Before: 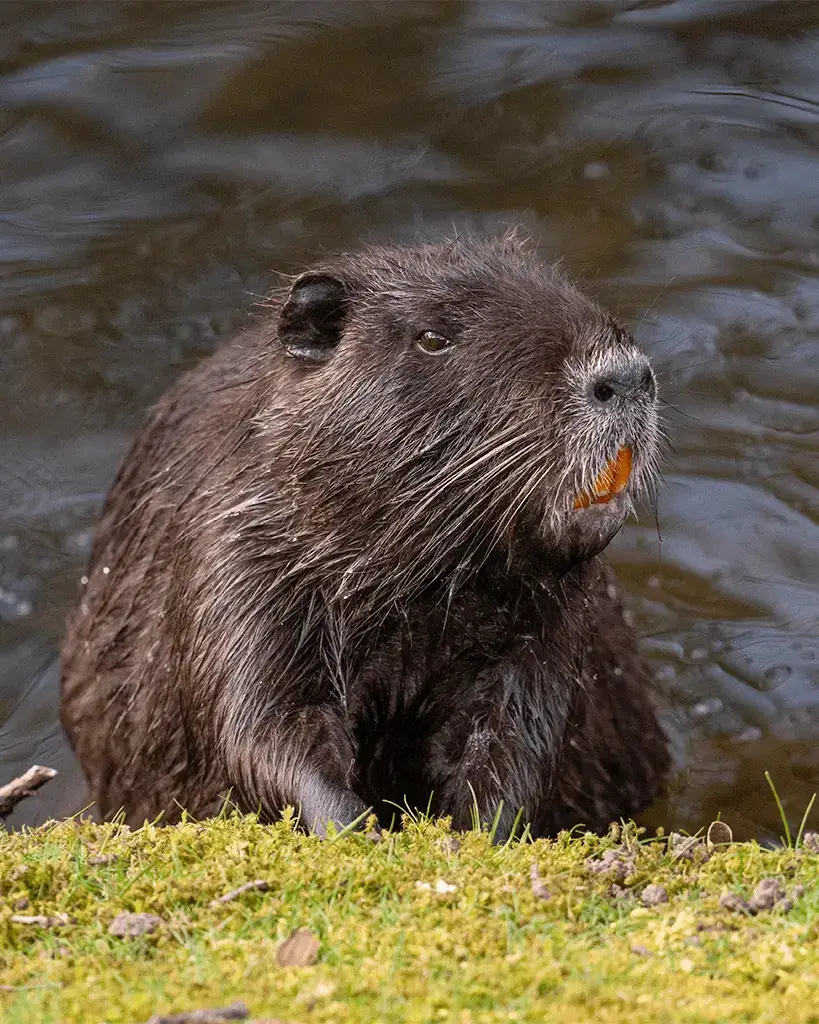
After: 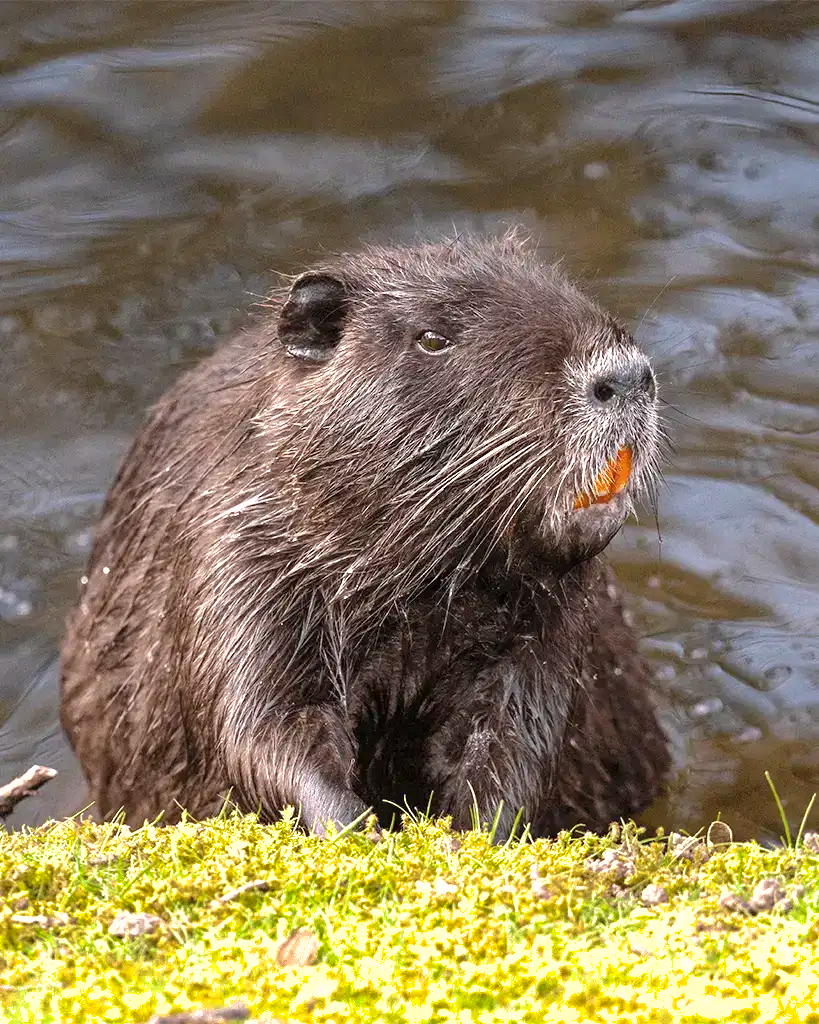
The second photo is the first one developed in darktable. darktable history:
exposure: exposure 1 EV, compensate highlight preservation false
shadows and highlights: shadows 29.92
